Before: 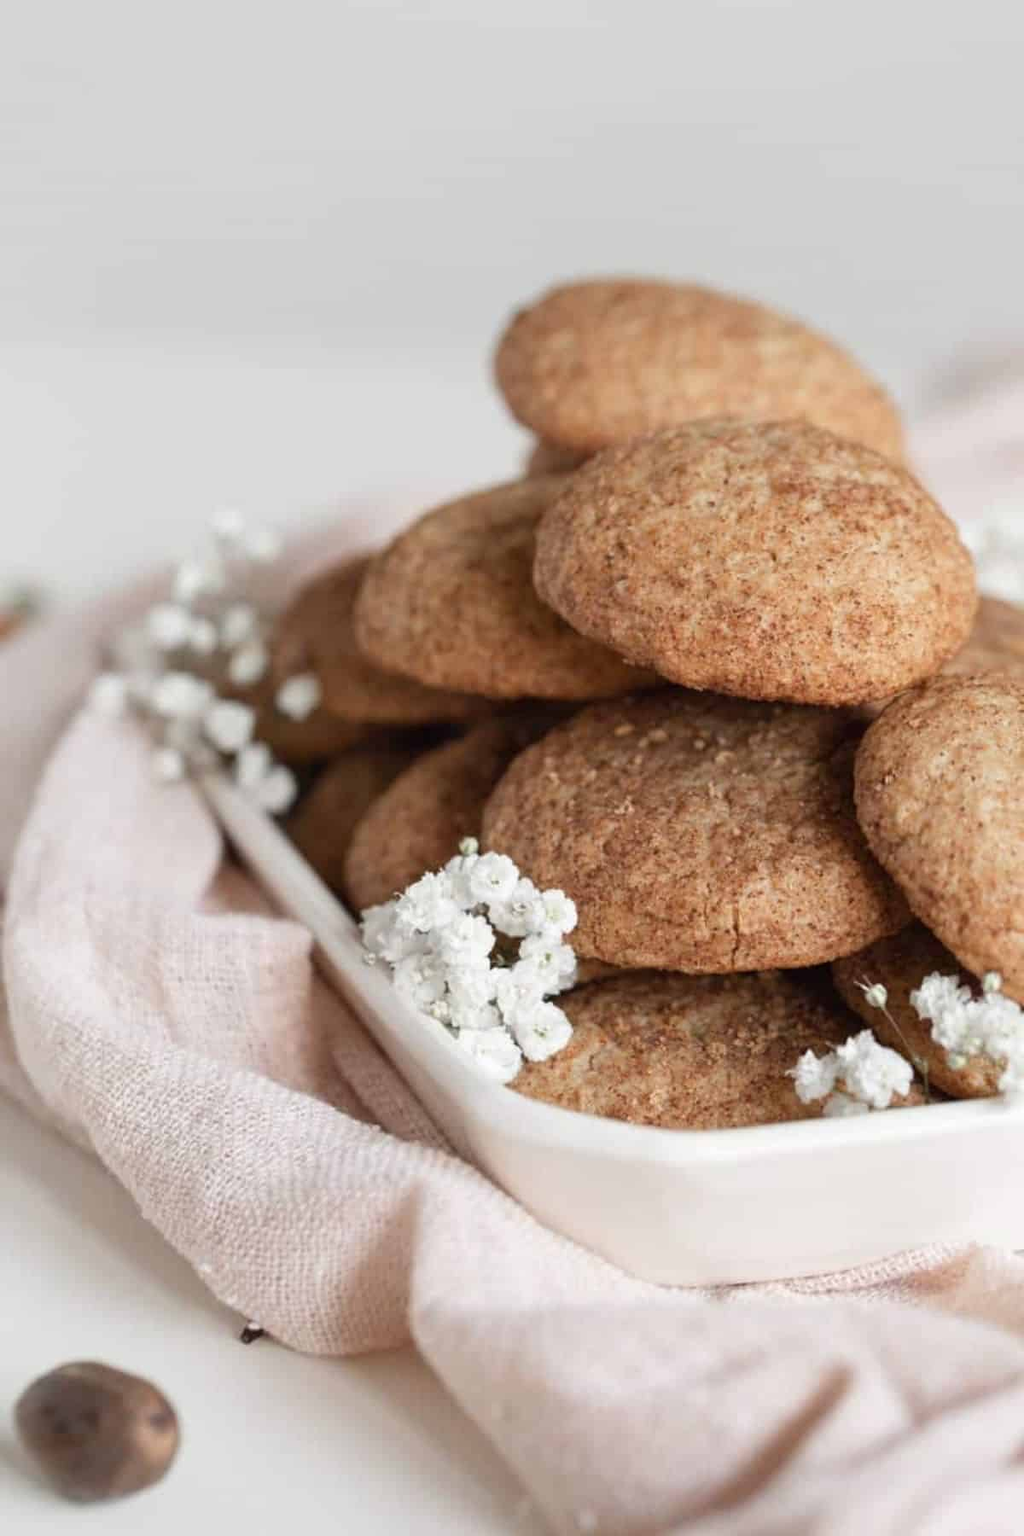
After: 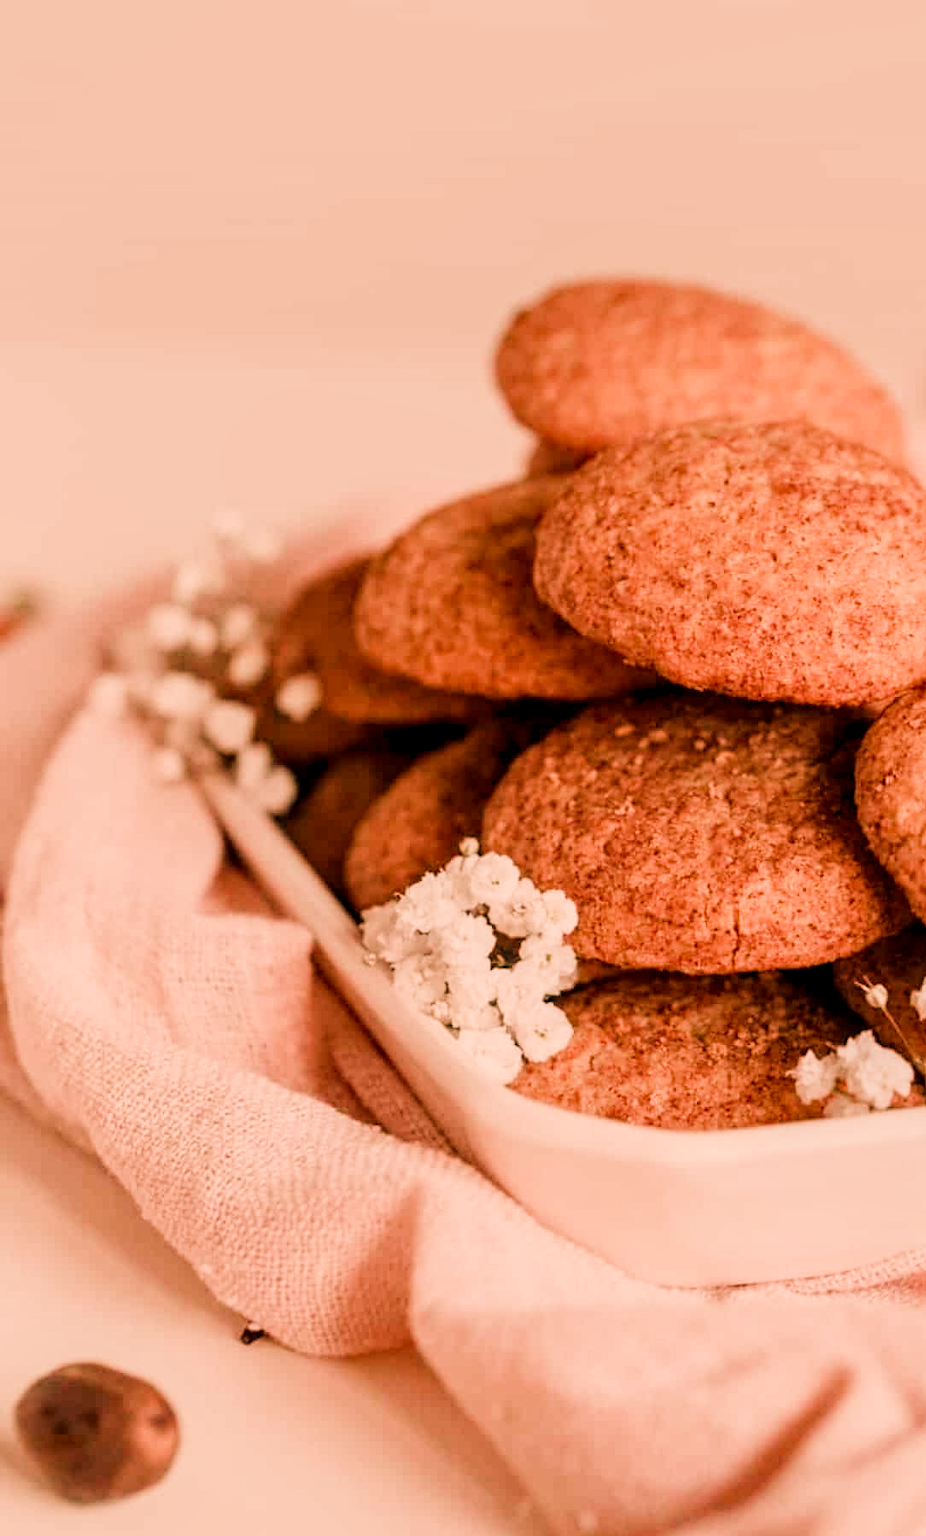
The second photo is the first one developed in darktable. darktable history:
local contrast: detail 130%
sigmoid: on, module defaults
haze removal: compatibility mode true, adaptive false
white balance: red 1.467, blue 0.684
color calibration: illuminant as shot in camera, x 0.358, y 0.373, temperature 4628.91 K
crop: right 9.509%, bottom 0.031%
